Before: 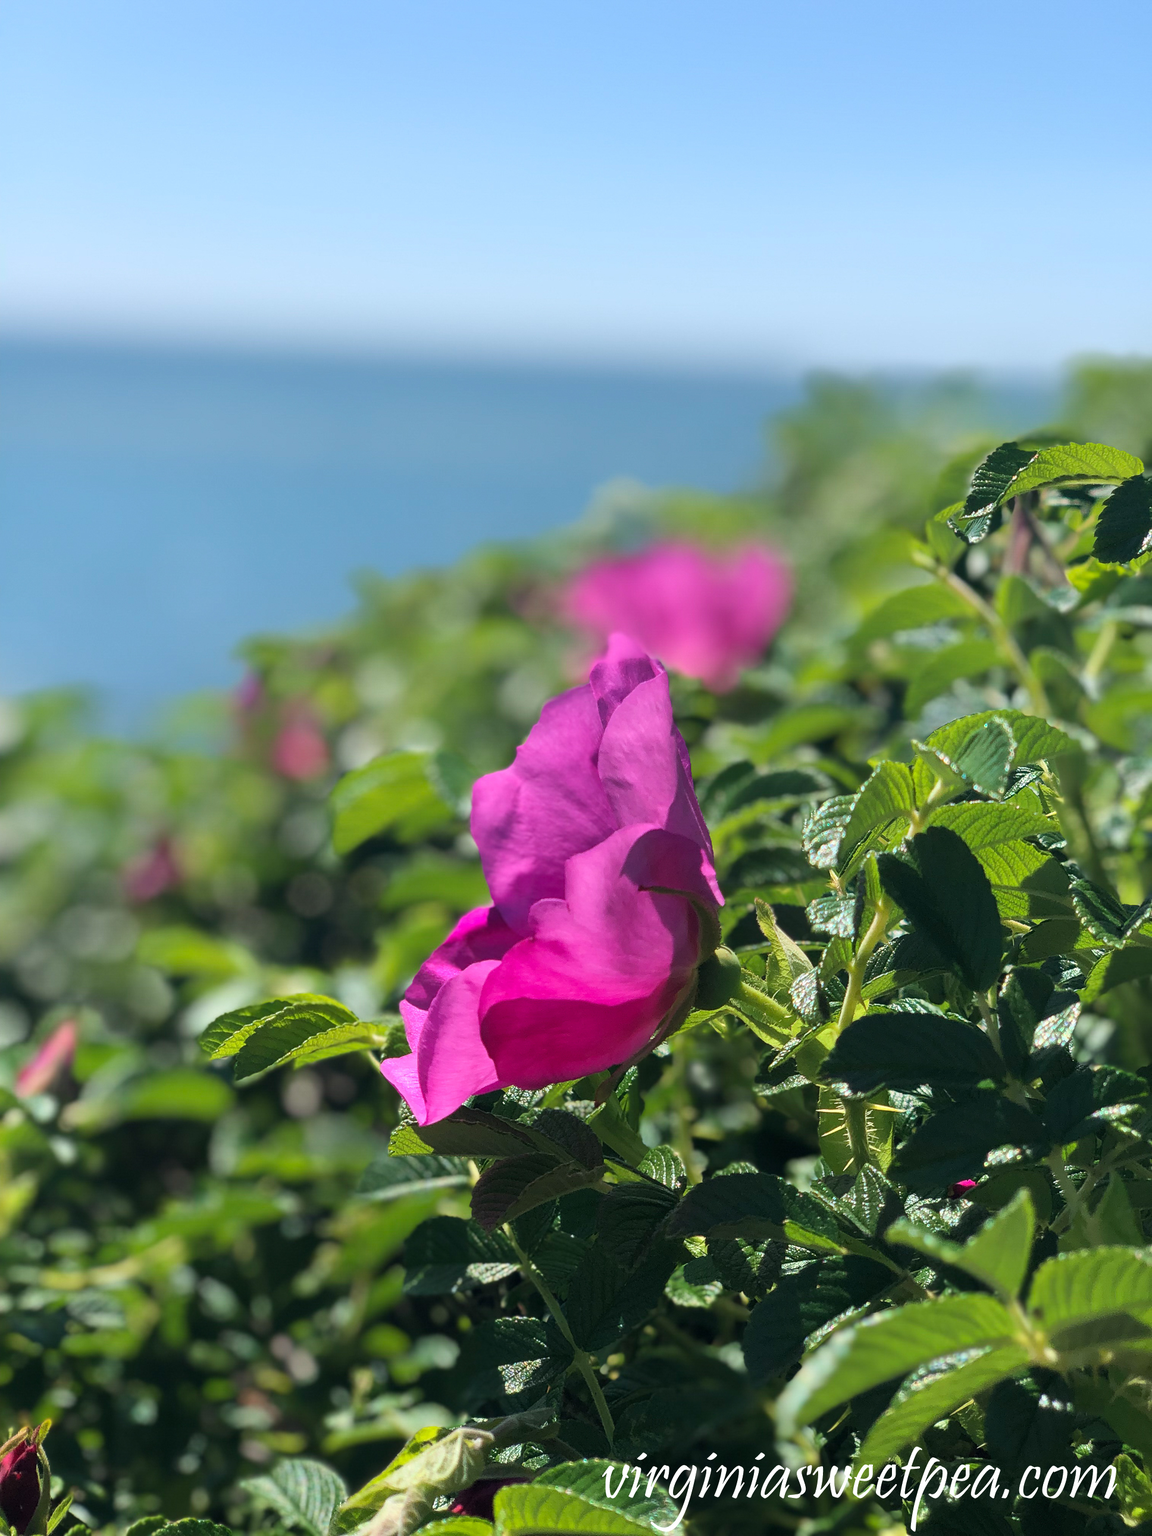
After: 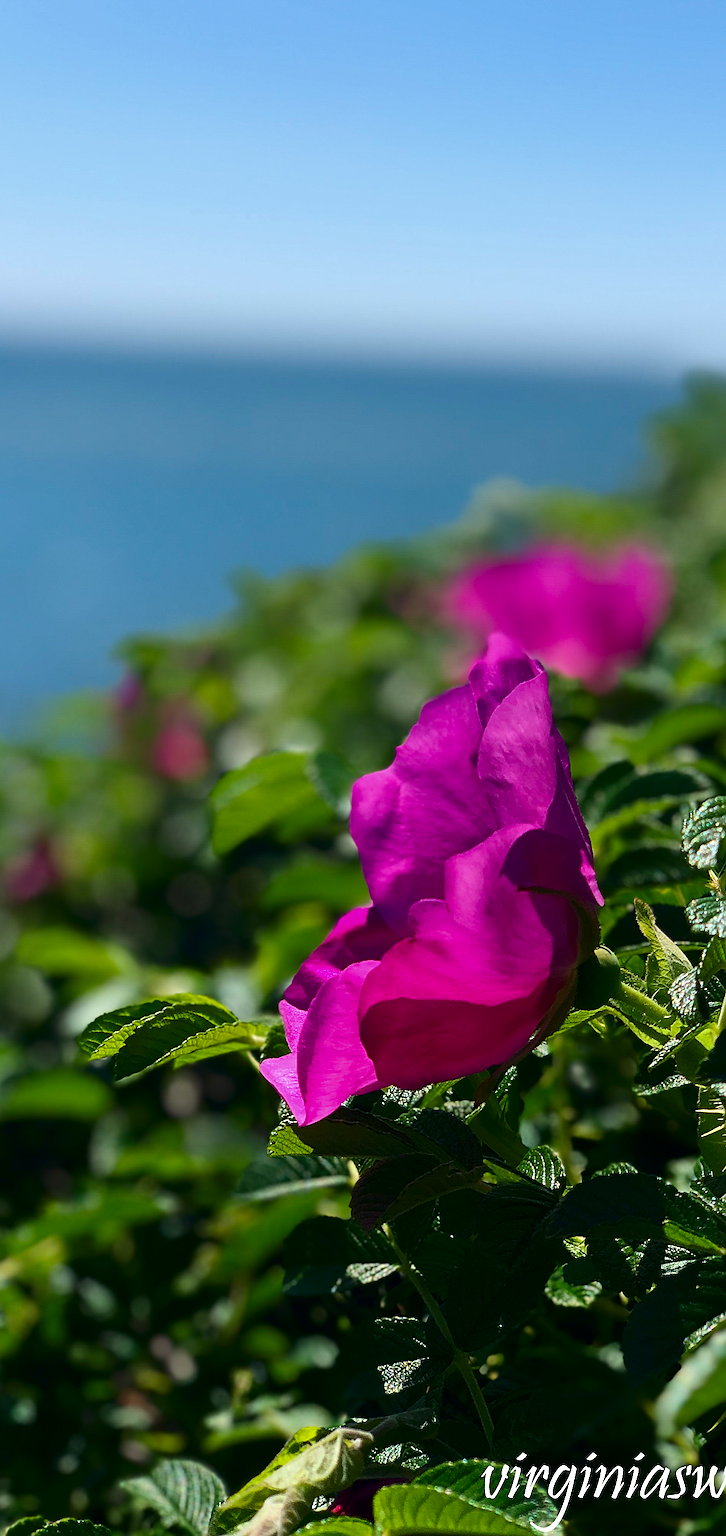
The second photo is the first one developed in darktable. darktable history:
crop: left 10.528%, right 26.353%
sharpen: on, module defaults
contrast brightness saturation: contrast 0.1, brightness -0.266, saturation 0.139
